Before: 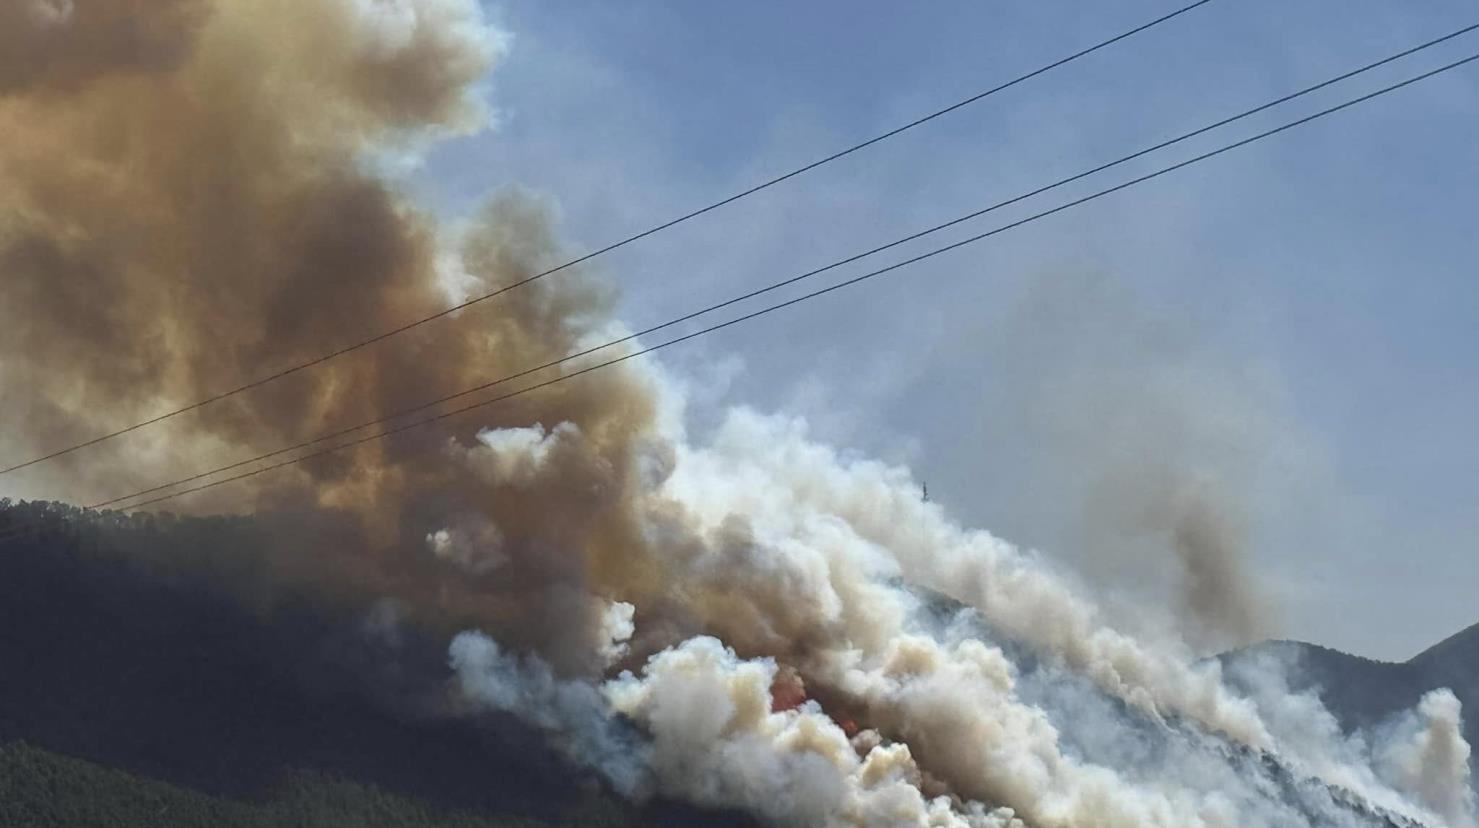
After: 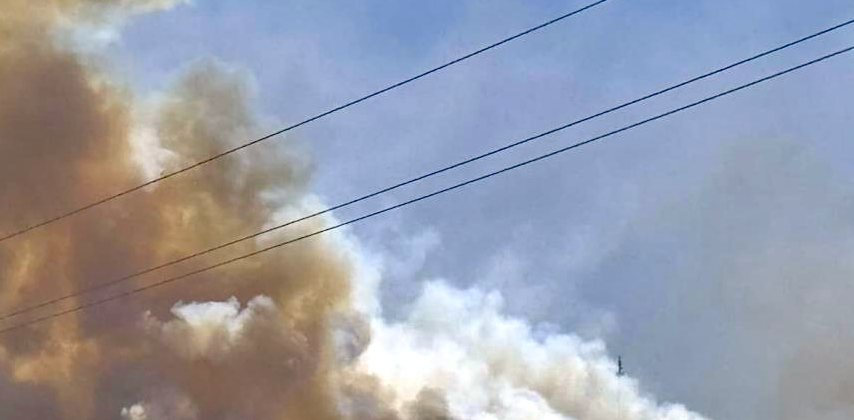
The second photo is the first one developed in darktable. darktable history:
crop: left 20.657%, top 15.244%, right 21.548%, bottom 33.972%
sharpen: radius 5.324, amount 0.316, threshold 26.329
color correction: highlights a* 3.48, highlights b* 1.71, saturation 1.18
haze removal: compatibility mode true, adaptive false
color zones: curves: ch0 [(0.25, 0.5) (0.428, 0.473) (0.75, 0.5)]; ch1 [(0.243, 0.479) (0.398, 0.452) (0.75, 0.5)]
contrast brightness saturation: contrast -0.155, brightness 0.049, saturation -0.119
exposure: black level correction 0, exposure 0.699 EV, compensate exposure bias true, compensate highlight preservation false
shadows and highlights: shadows 58.51, soften with gaussian
